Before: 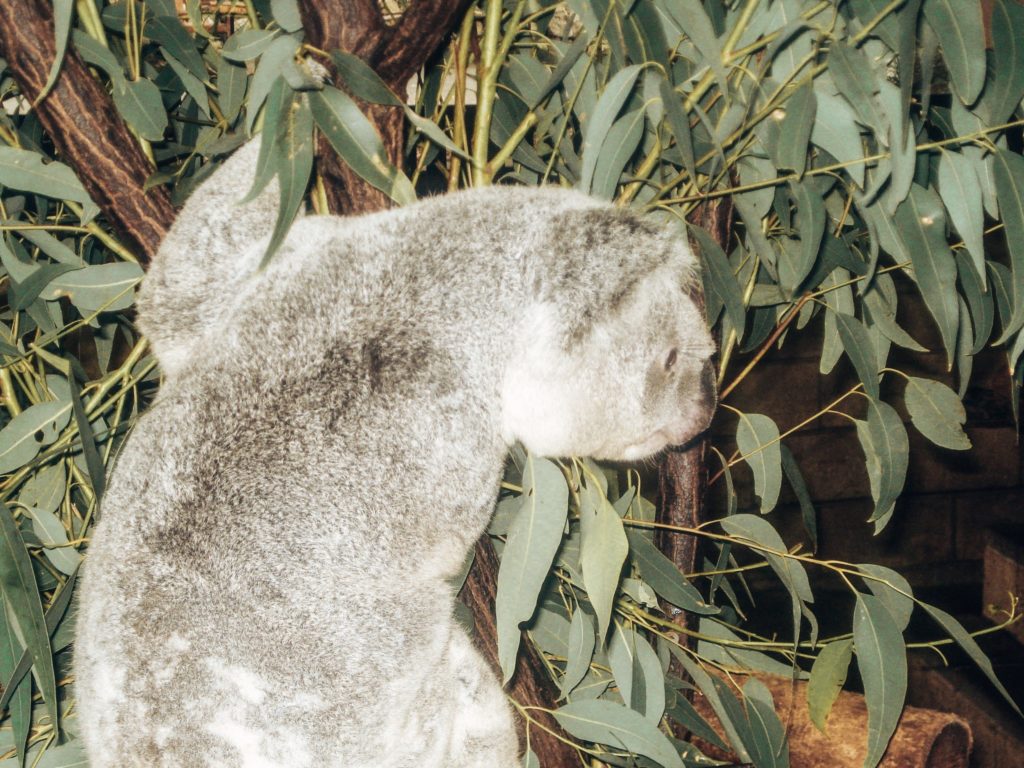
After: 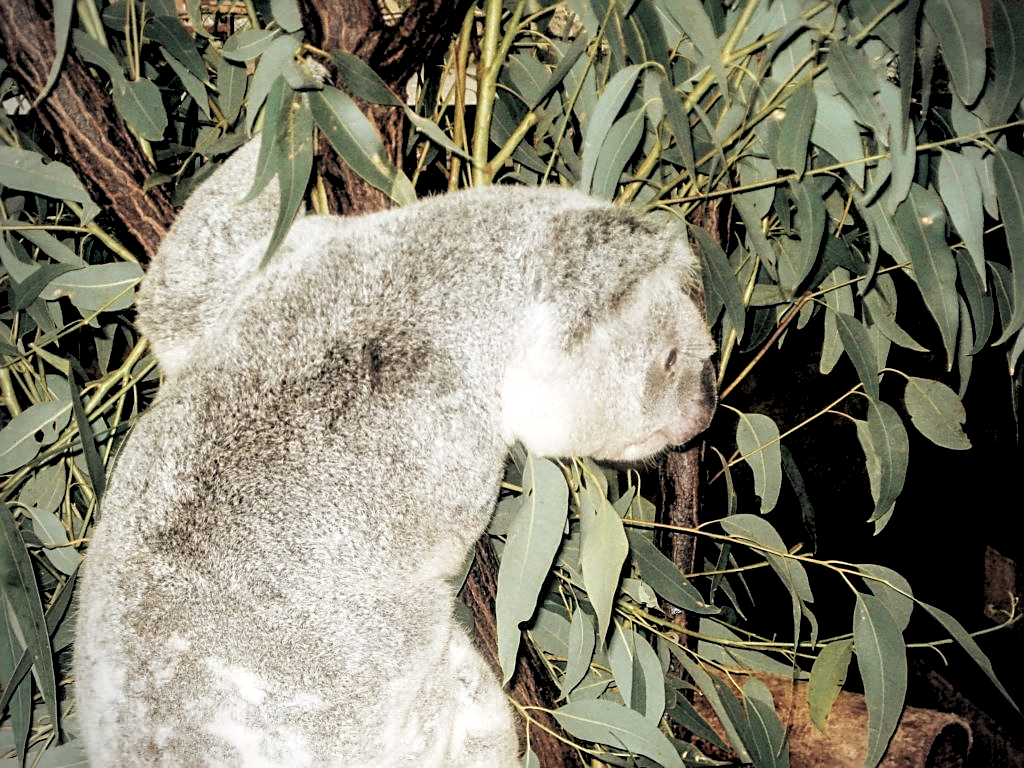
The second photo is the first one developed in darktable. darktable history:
rgb levels: levels [[0.029, 0.461, 0.922], [0, 0.5, 1], [0, 0.5, 1]]
vignetting: on, module defaults
sharpen: on, module defaults
